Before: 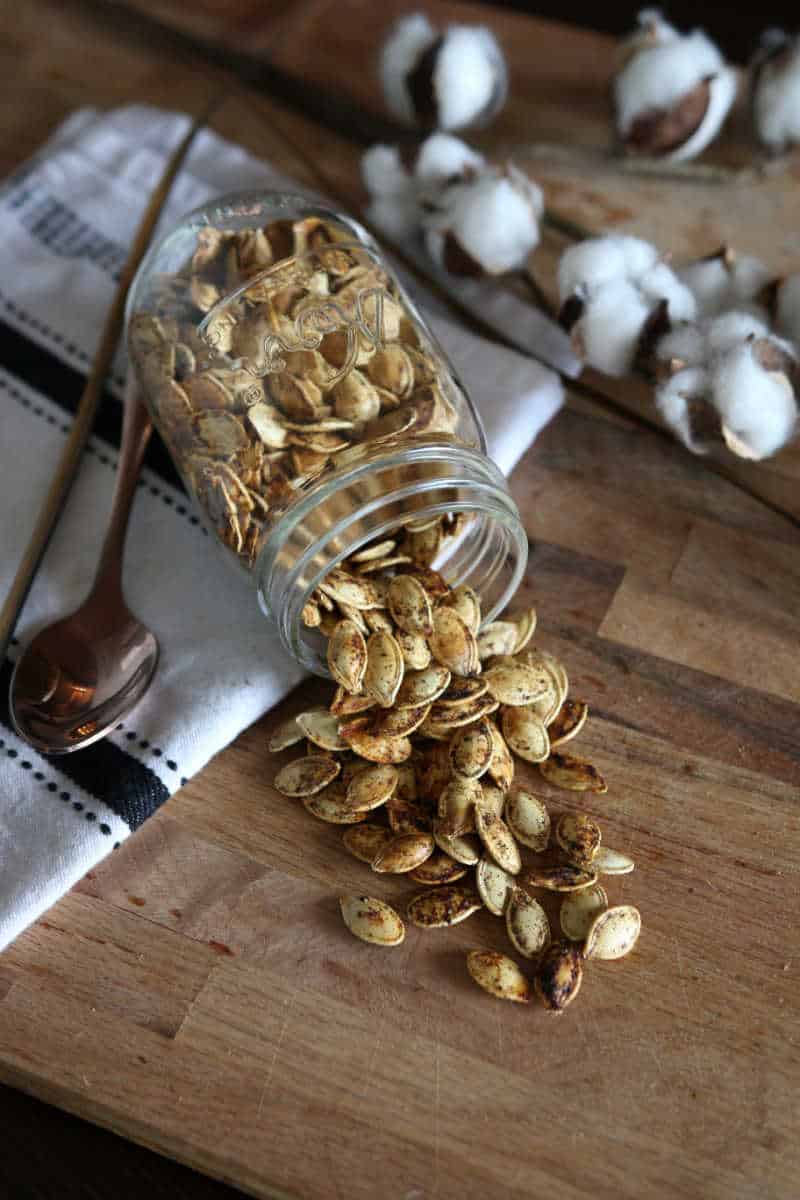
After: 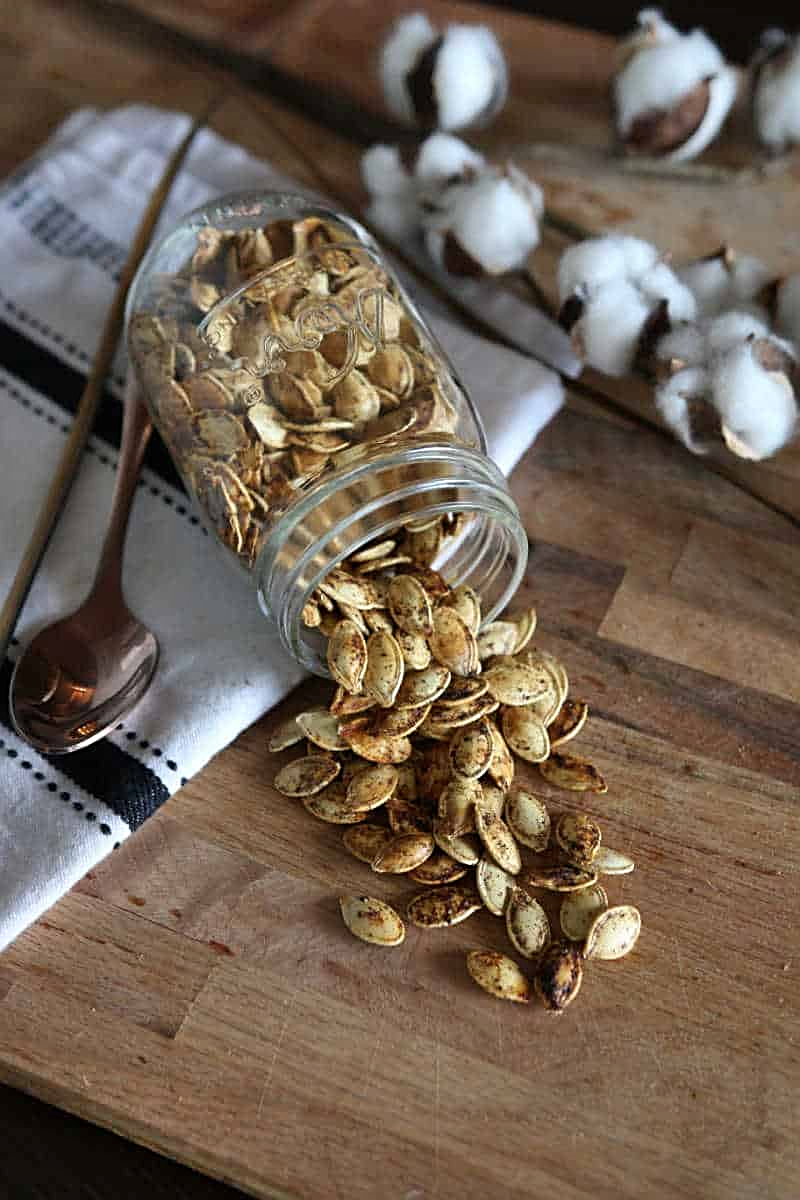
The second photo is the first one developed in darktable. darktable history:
shadows and highlights: shadows 52.46, highlights color adjustment 89.42%, soften with gaussian
sharpen: on, module defaults
